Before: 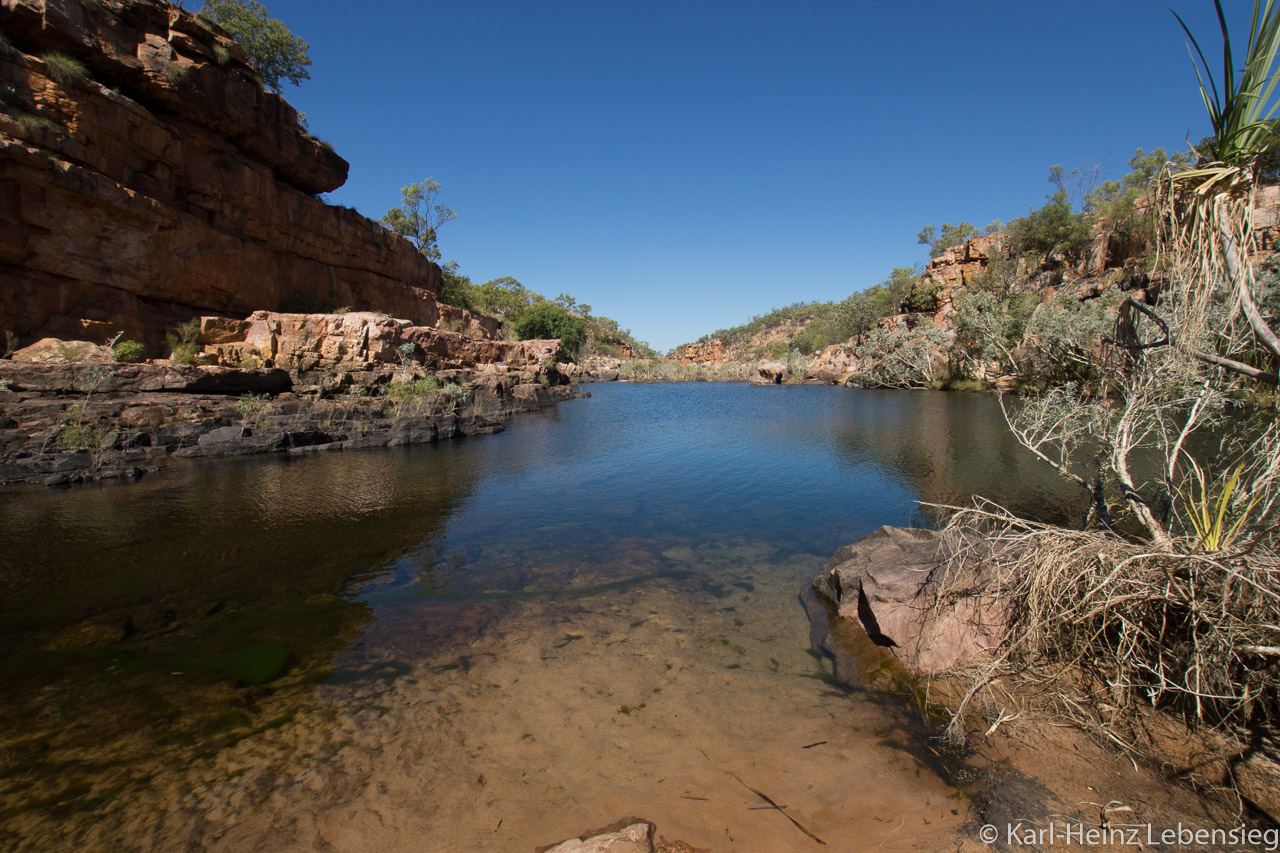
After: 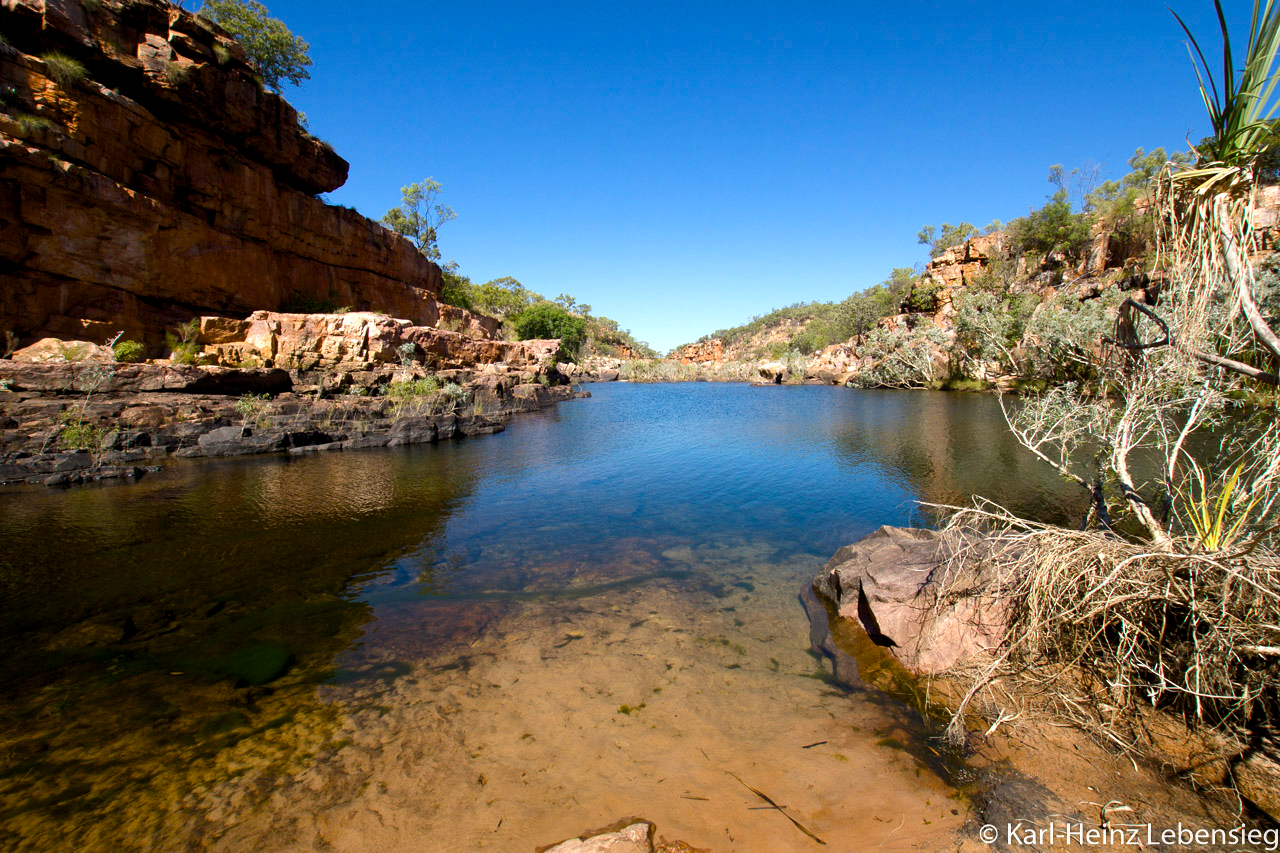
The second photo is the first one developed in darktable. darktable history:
exposure: black level correction 0, exposure 0.5 EV, compensate highlight preservation false
color balance rgb: global offset › luminance -0.51%, perceptual saturation grading › global saturation 27.53%, perceptual saturation grading › highlights -25%, perceptual saturation grading › shadows 25%, perceptual brilliance grading › highlights 6.62%, perceptual brilliance grading › mid-tones 17.07%, perceptual brilliance grading › shadows -5.23%
